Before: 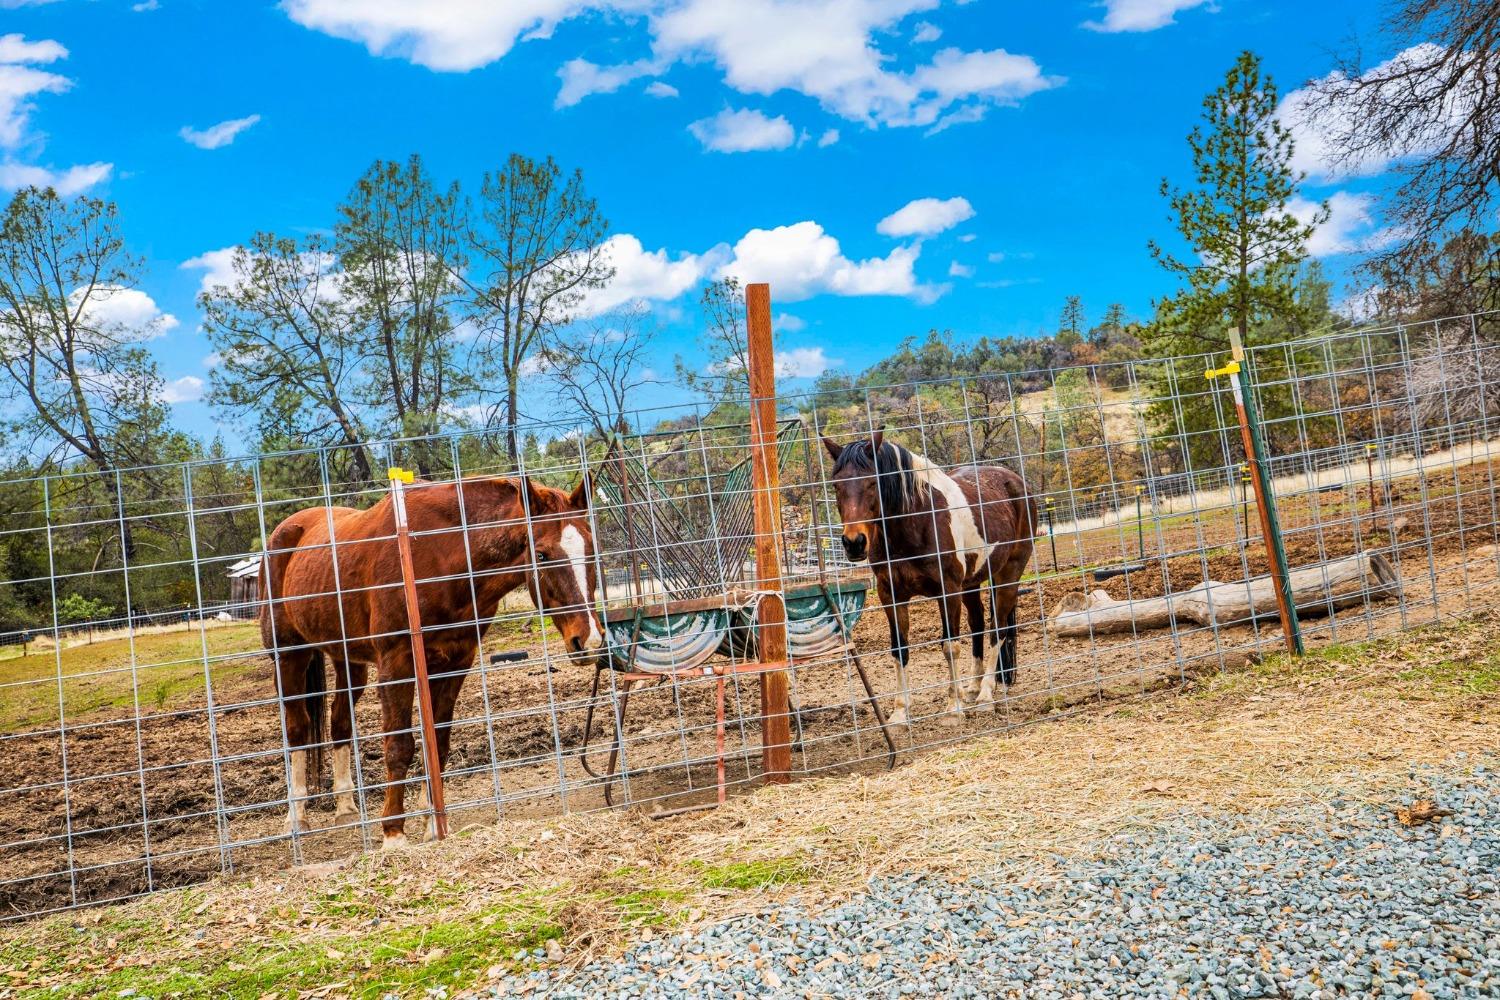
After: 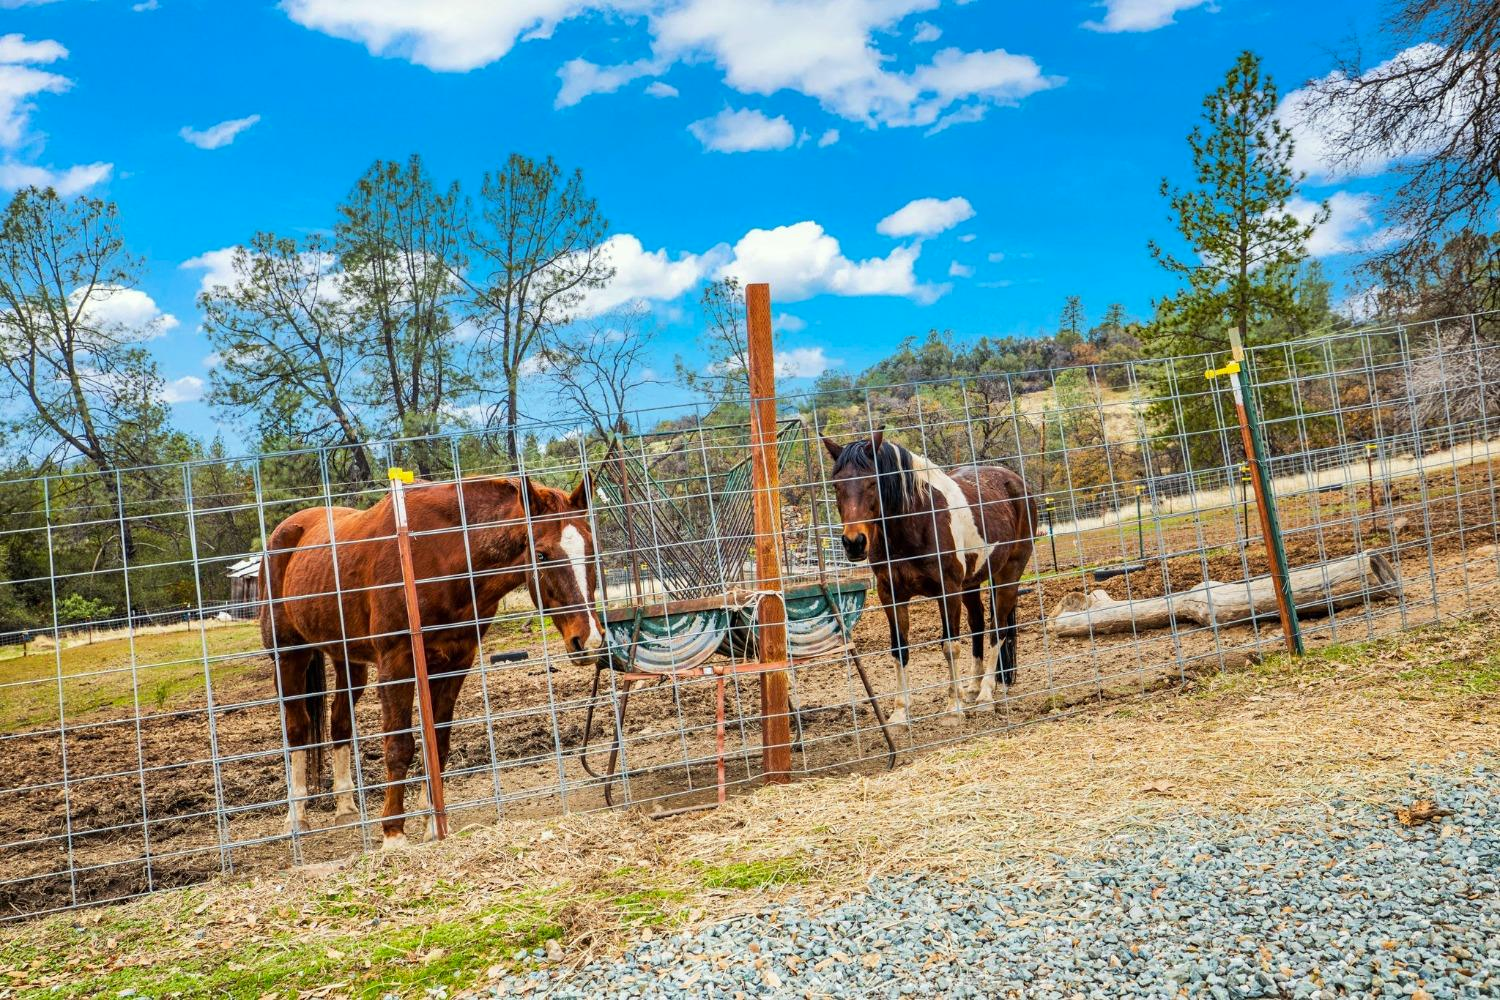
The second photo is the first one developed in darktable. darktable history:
color correction: highlights a* -2.69, highlights b* 2.49
